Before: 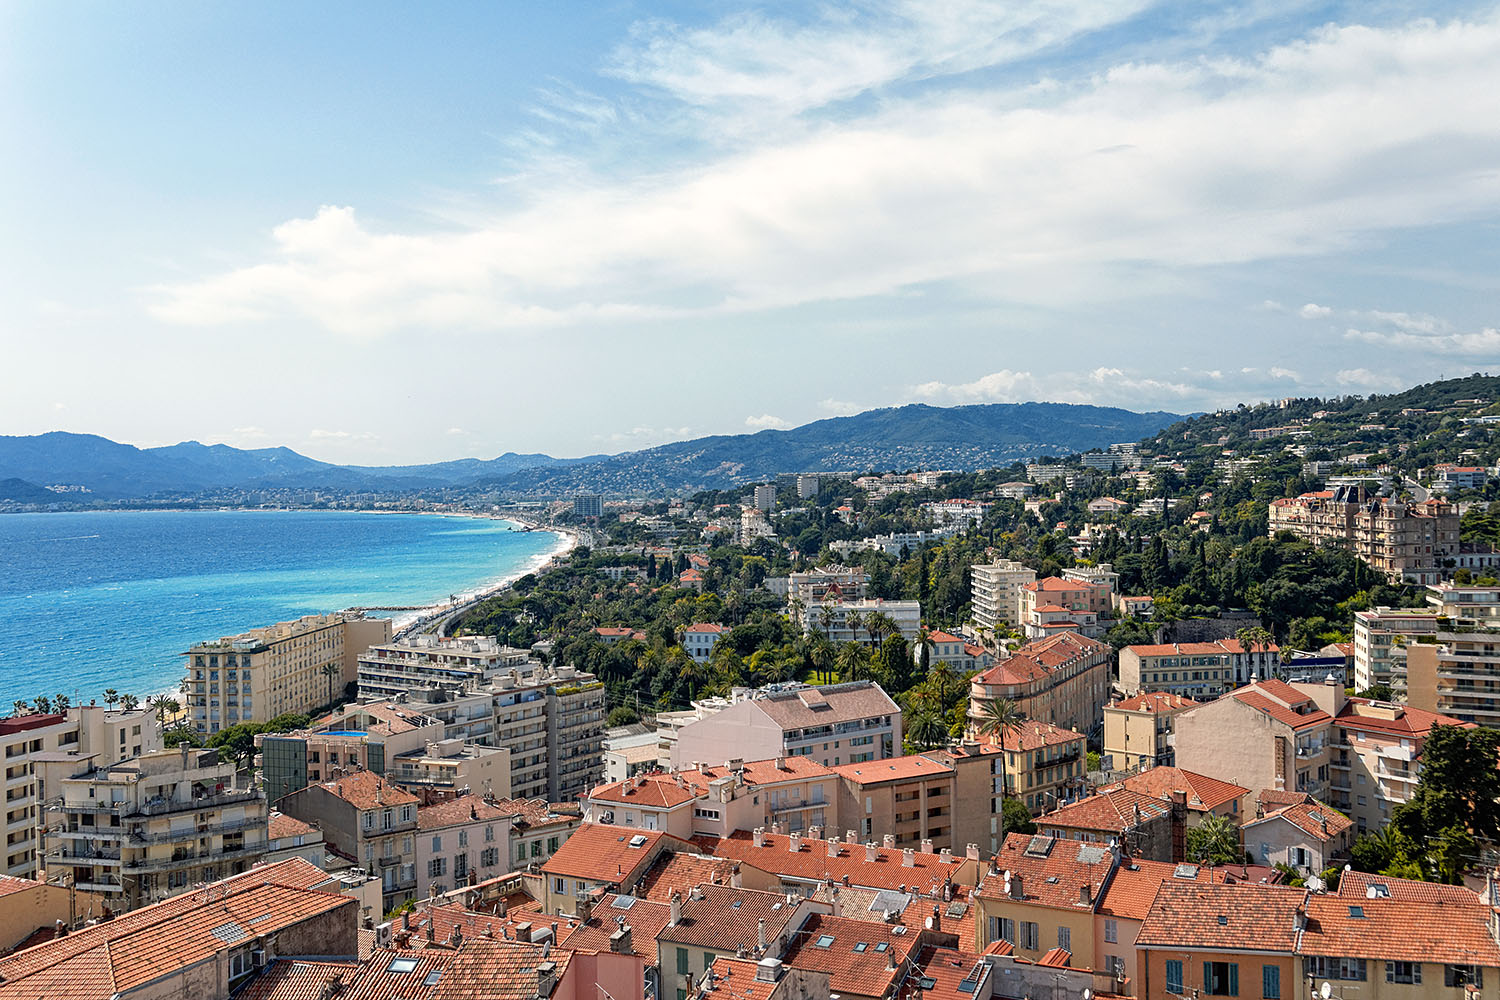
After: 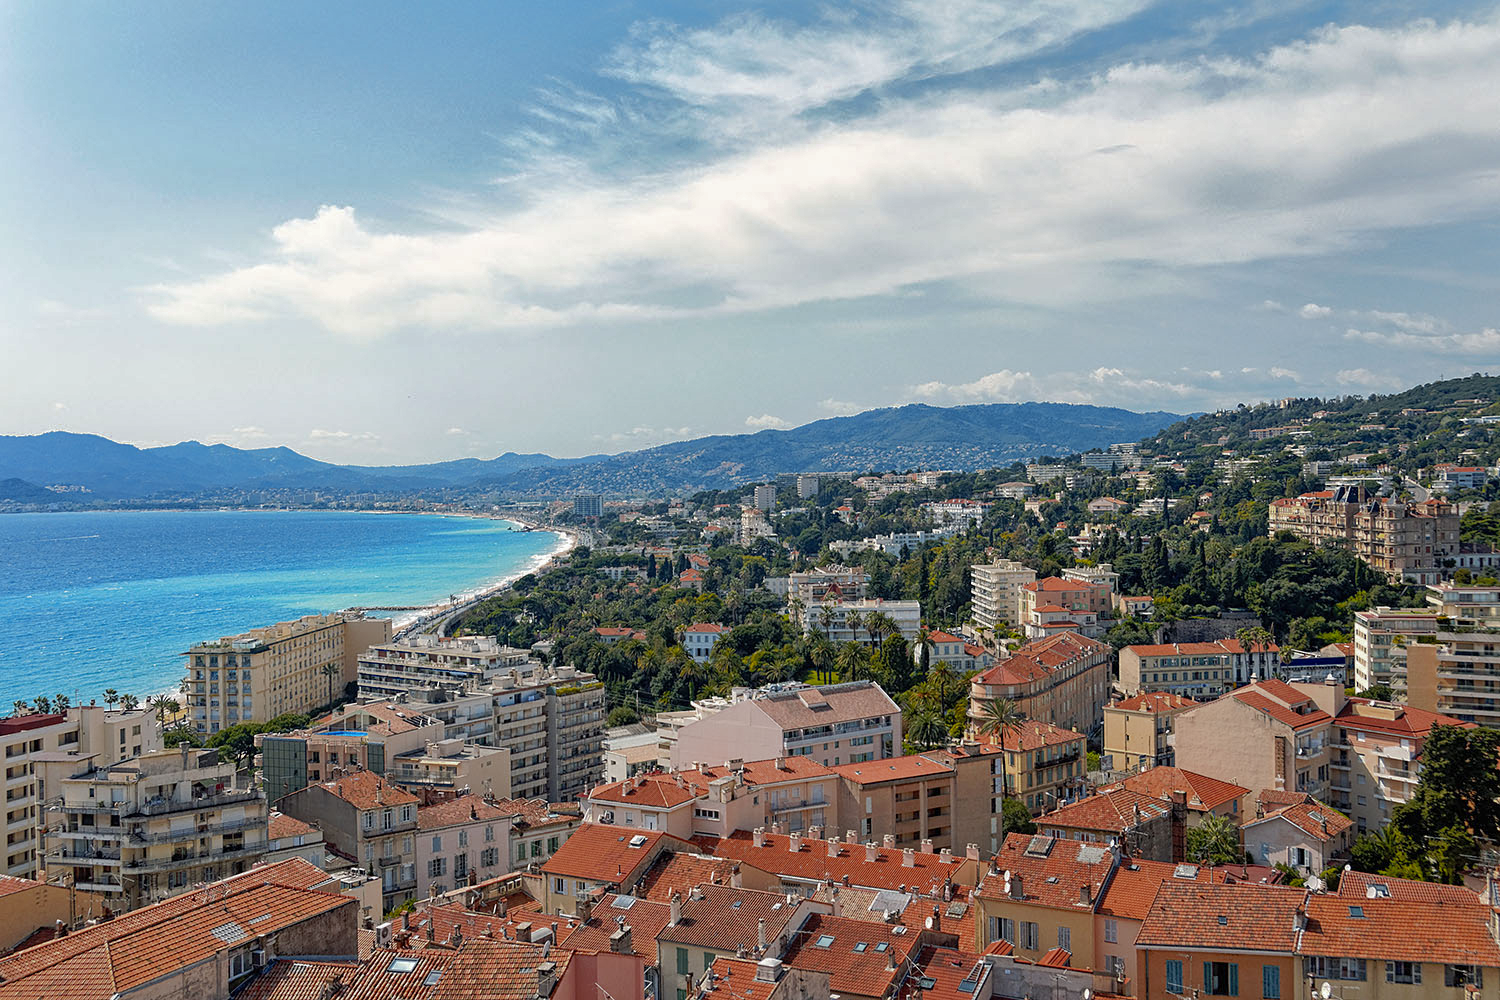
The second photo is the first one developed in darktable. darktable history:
shadows and highlights: shadows 40, highlights -60
color zones: curves: ch0 [(0.27, 0.396) (0.563, 0.504) (0.75, 0.5) (0.787, 0.307)]
